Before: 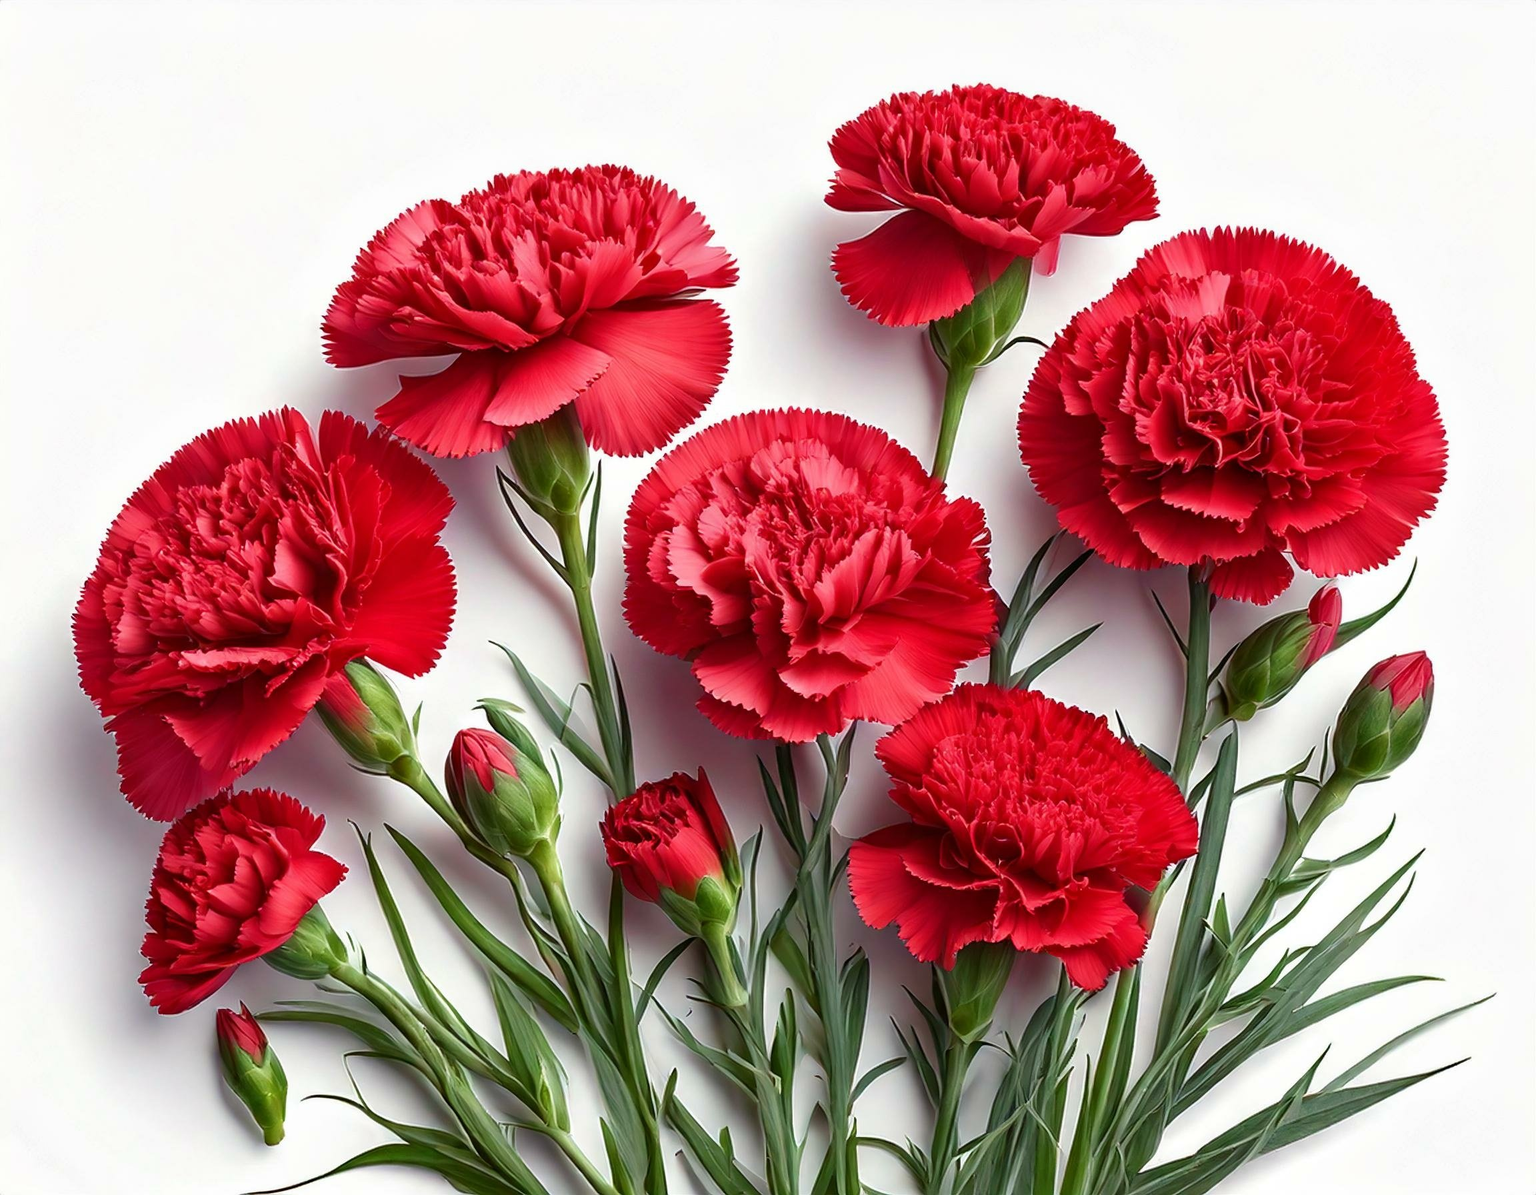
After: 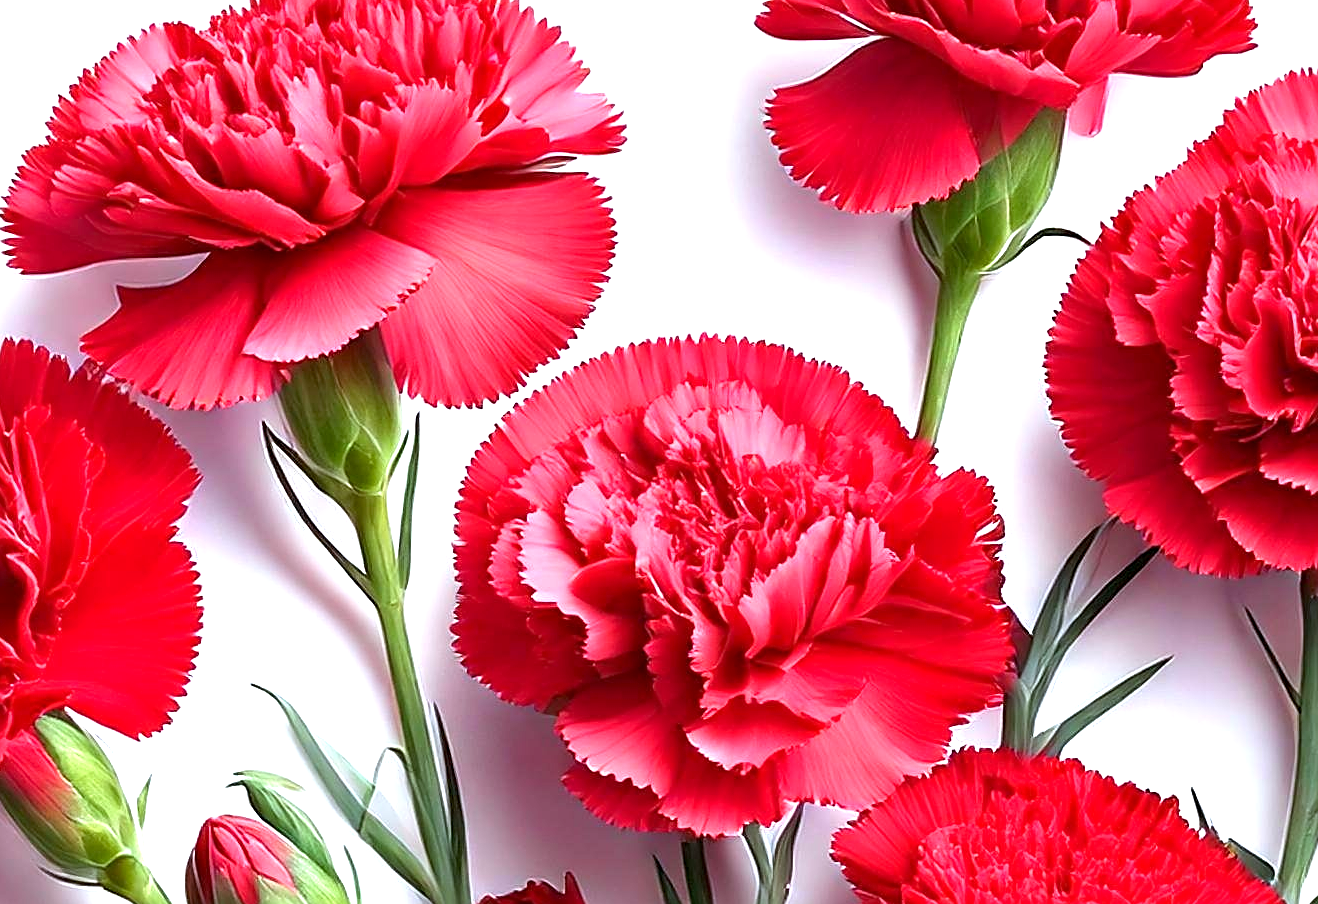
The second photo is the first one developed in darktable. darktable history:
crop: left 20.932%, top 15.471%, right 21.848%, bottom 34.081%
sharpen: on, module defaults
exposure: black level correction 0.001, exposure 1.05 EV, compensate exposure bias true, compensate highlight preservation false
white balance: red 0.954, blue 1.079
